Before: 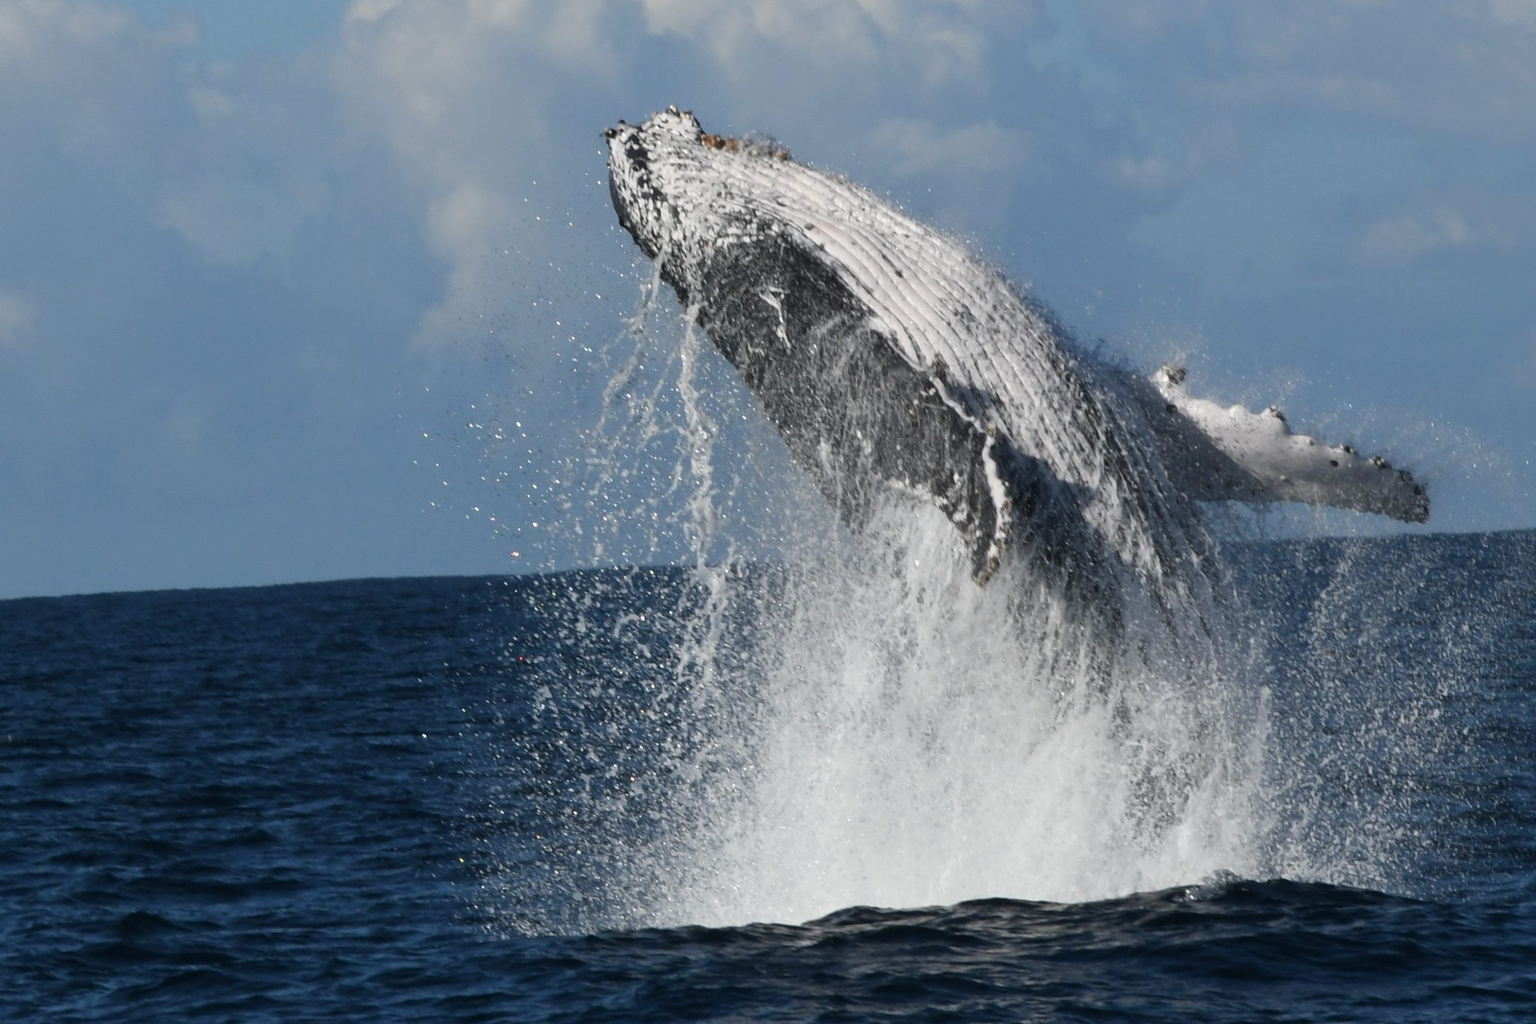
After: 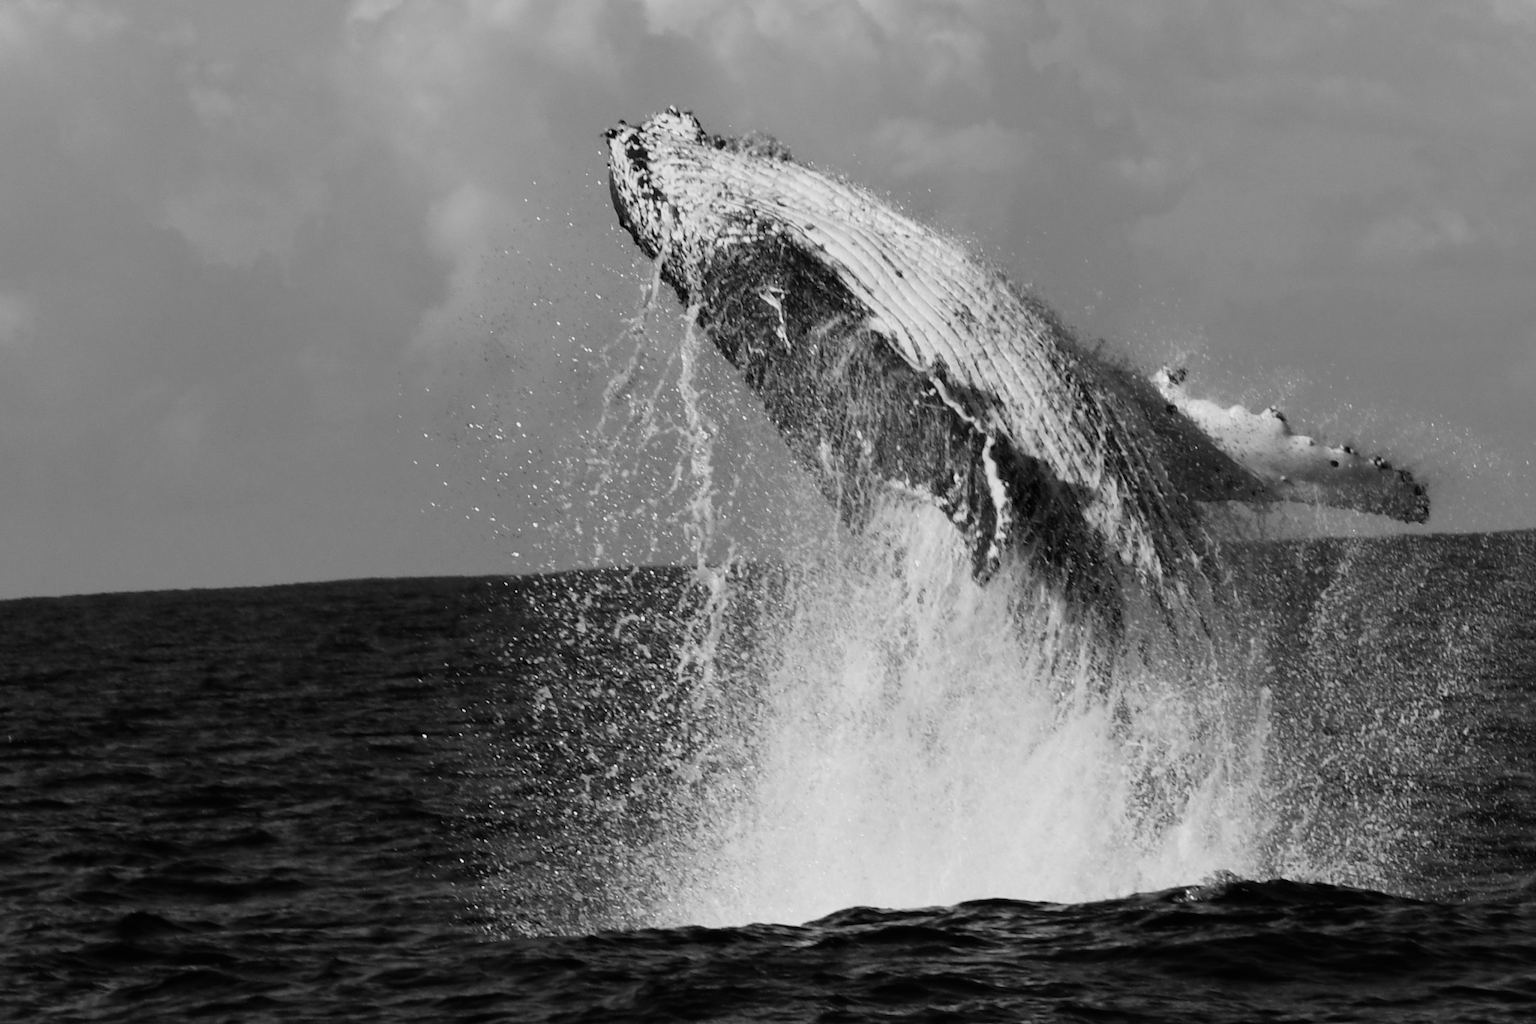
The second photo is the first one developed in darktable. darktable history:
filmic rgb: black relative exposure -8.07 EV, white relative exposure 3 EV, hardness 5.35, contrast 1.25
white balance: red 0.924, blue 1.095
monochrome: a -4.13, b 5.16, size 1
